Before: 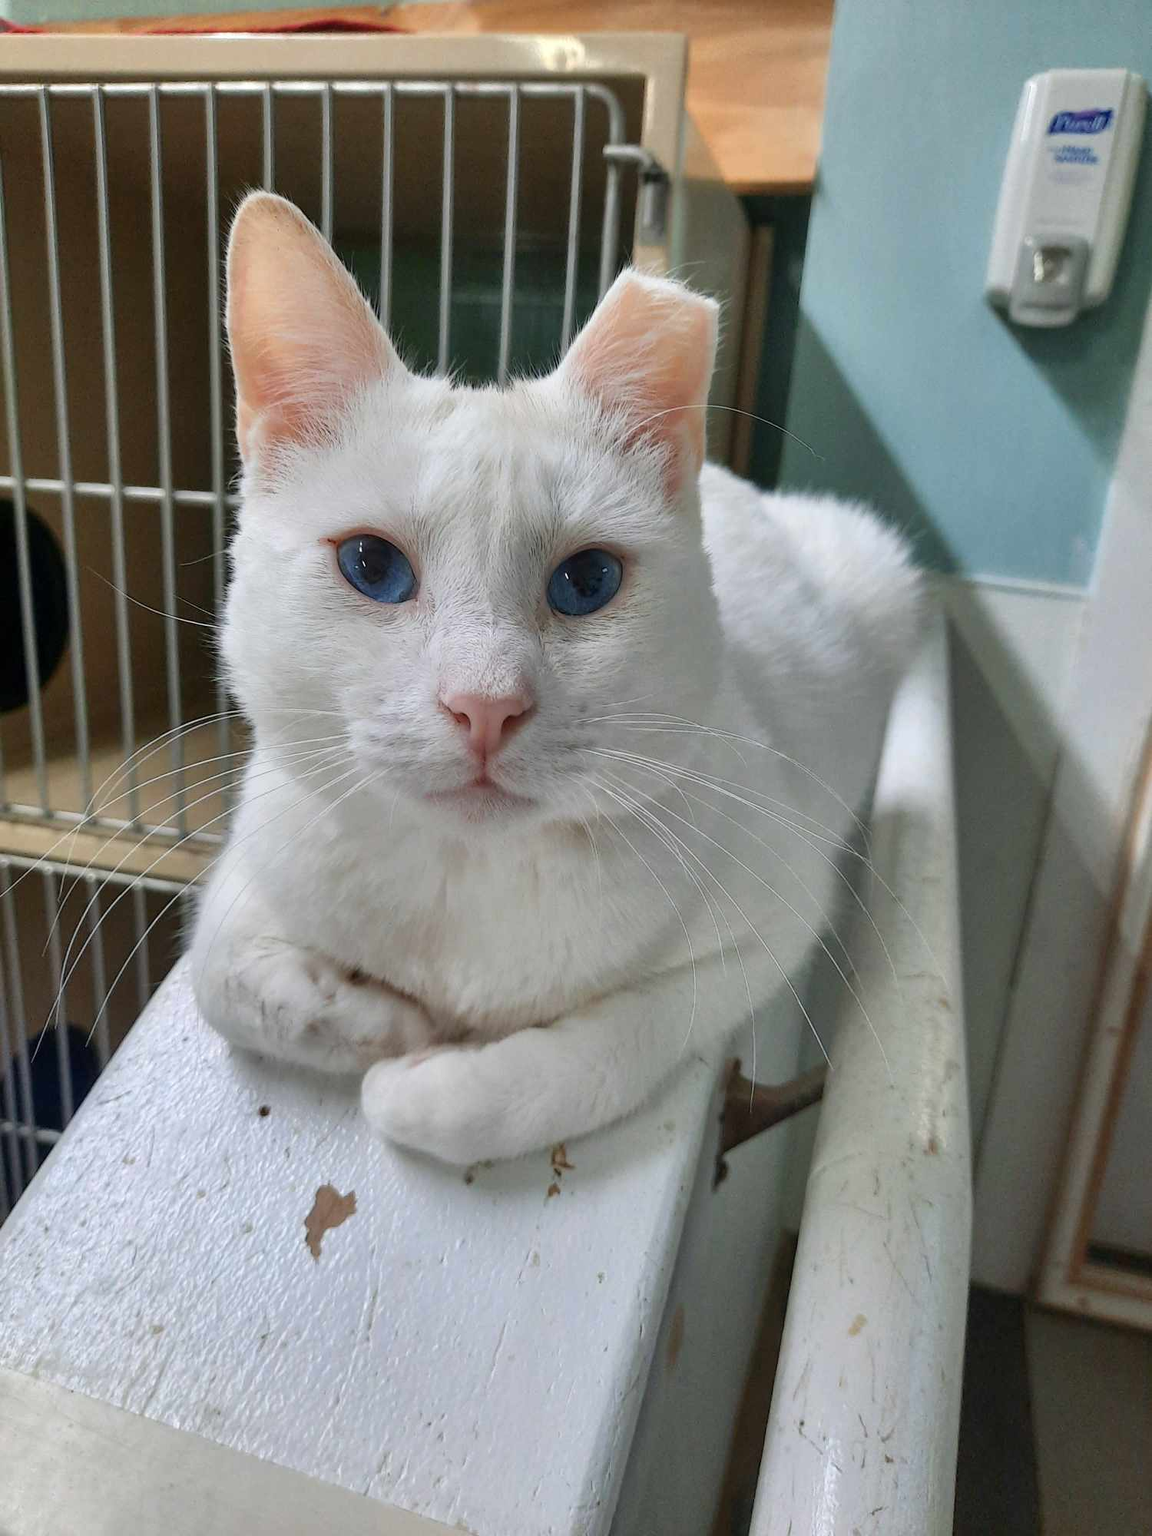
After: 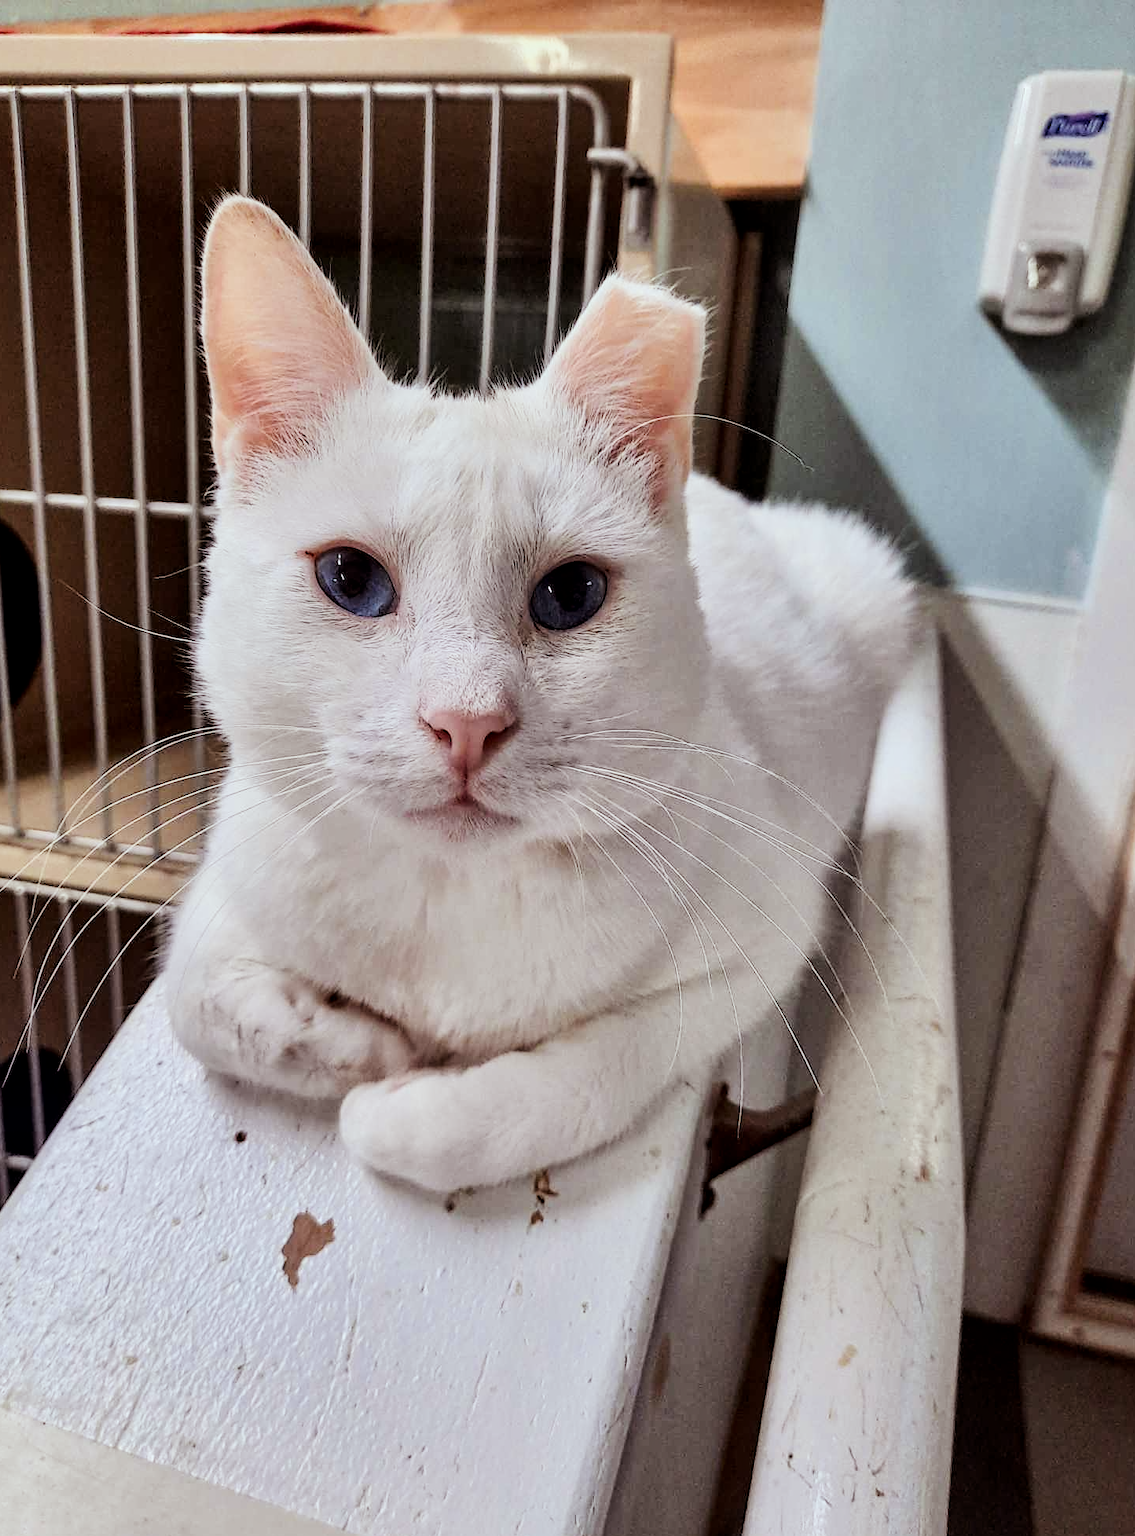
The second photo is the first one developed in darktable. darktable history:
contrast equalizer: octaves 7, y [[0.509, 0.514, 0.523, 0.542, 0.578, 0.603], [0.5 ×6], [0.509, 0.514, 0.523, 0.542, 0.578, 0.603], [0.001, 0.002, 0.003, 0.005, 0.01, 0.013], [0.001, 0.002, 0.003, 0.005, 0.01, 0.013]]
tone equalizer: -8 EV -0.75 EV, -7 EV -0.7 EV, -6 EV -0.6 EV, -5 EV -0.4 EV, -3 EV 0.4 EV, -2 EV 0.6 EV, -1 EV 0.7 EV, +0 EV 0.75 EV, edges refinement/feathering 500, mask exposure compensation -1.57 EV, preserve details no
filmic rgb: black relative exposure -7.65 EV, white relative exposure 4.56 EV, hardness 3.61
local contrast: mode bilateral grid, contrast 25, coarseness 50, detail 123%, midtone range 0.2
rgb levels: mode RGB, independent channels, levels [[0, 0.474, 1], [0, 0.5, 1], [0, 0.5, 1]]
crop and rotate: left 2.536%, right 1.107%, bottom 2.246%
